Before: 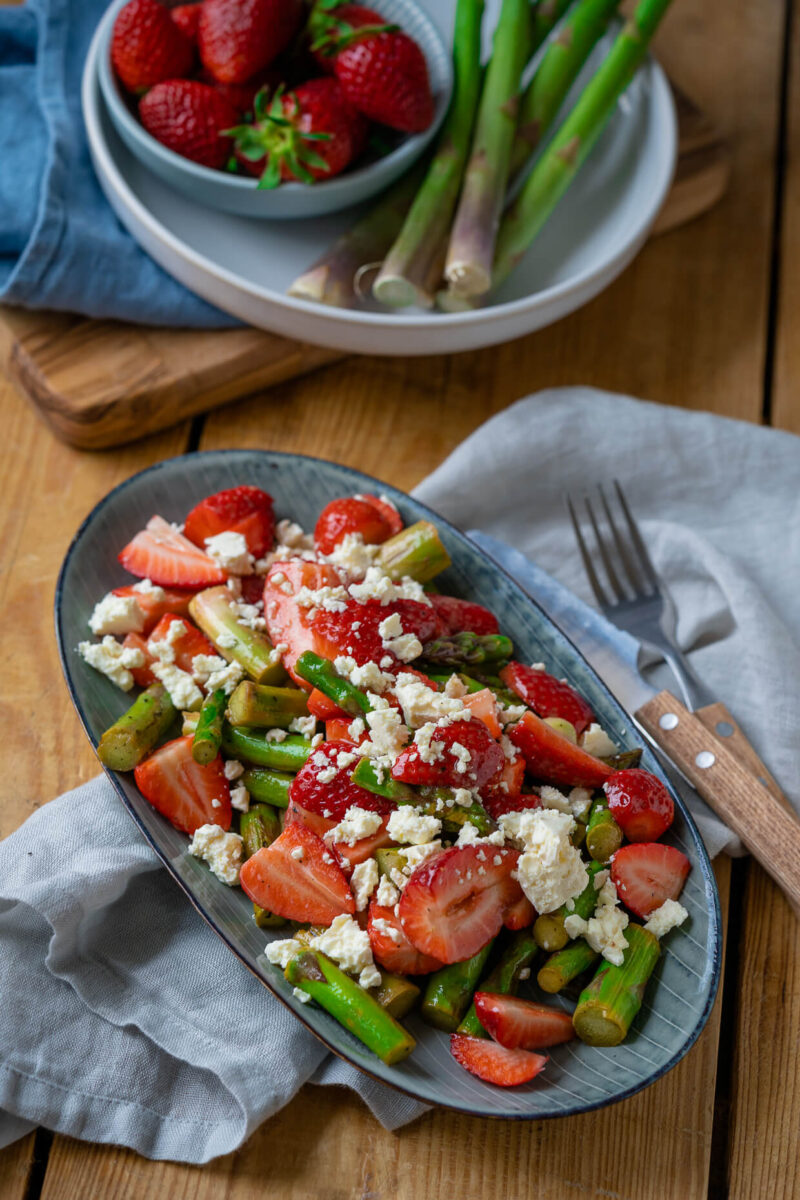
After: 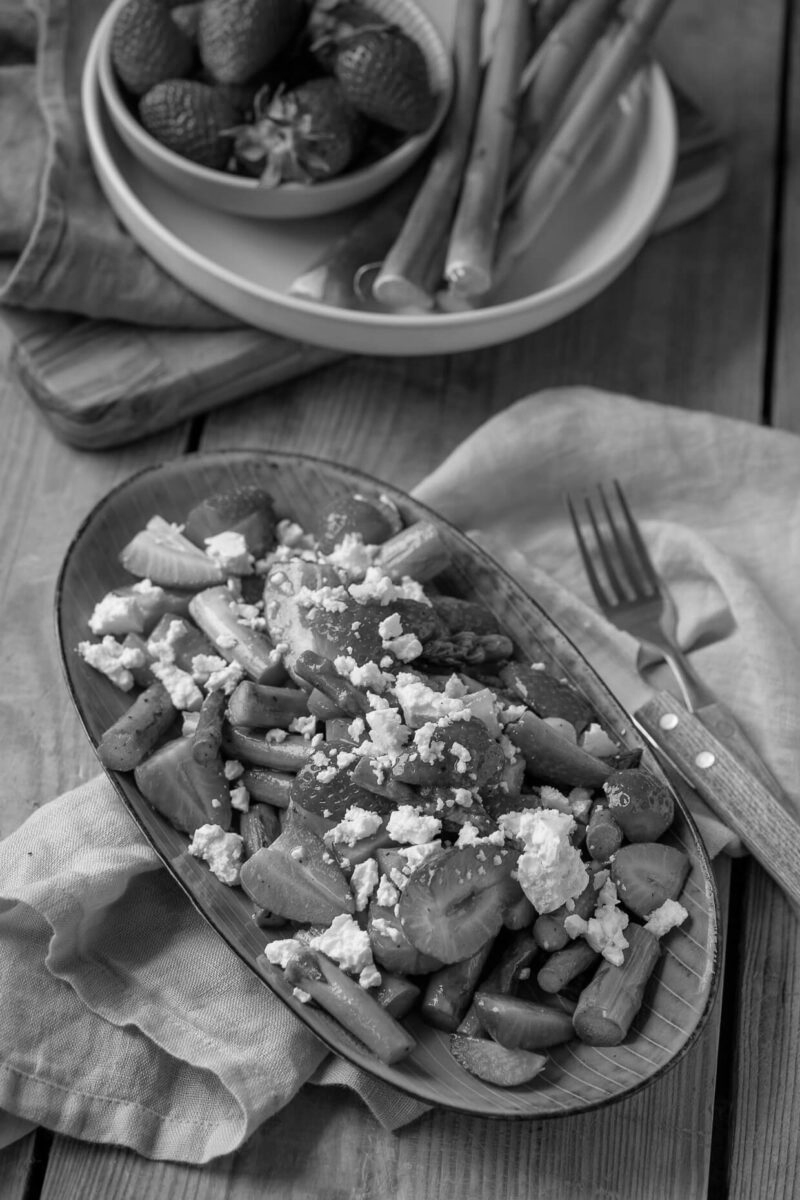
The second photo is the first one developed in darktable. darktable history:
tone equalizer: on, module defaults
white balance: red 1.009, blue 1.027
monochrome: a 2.21, b -1.33, size 2.2
